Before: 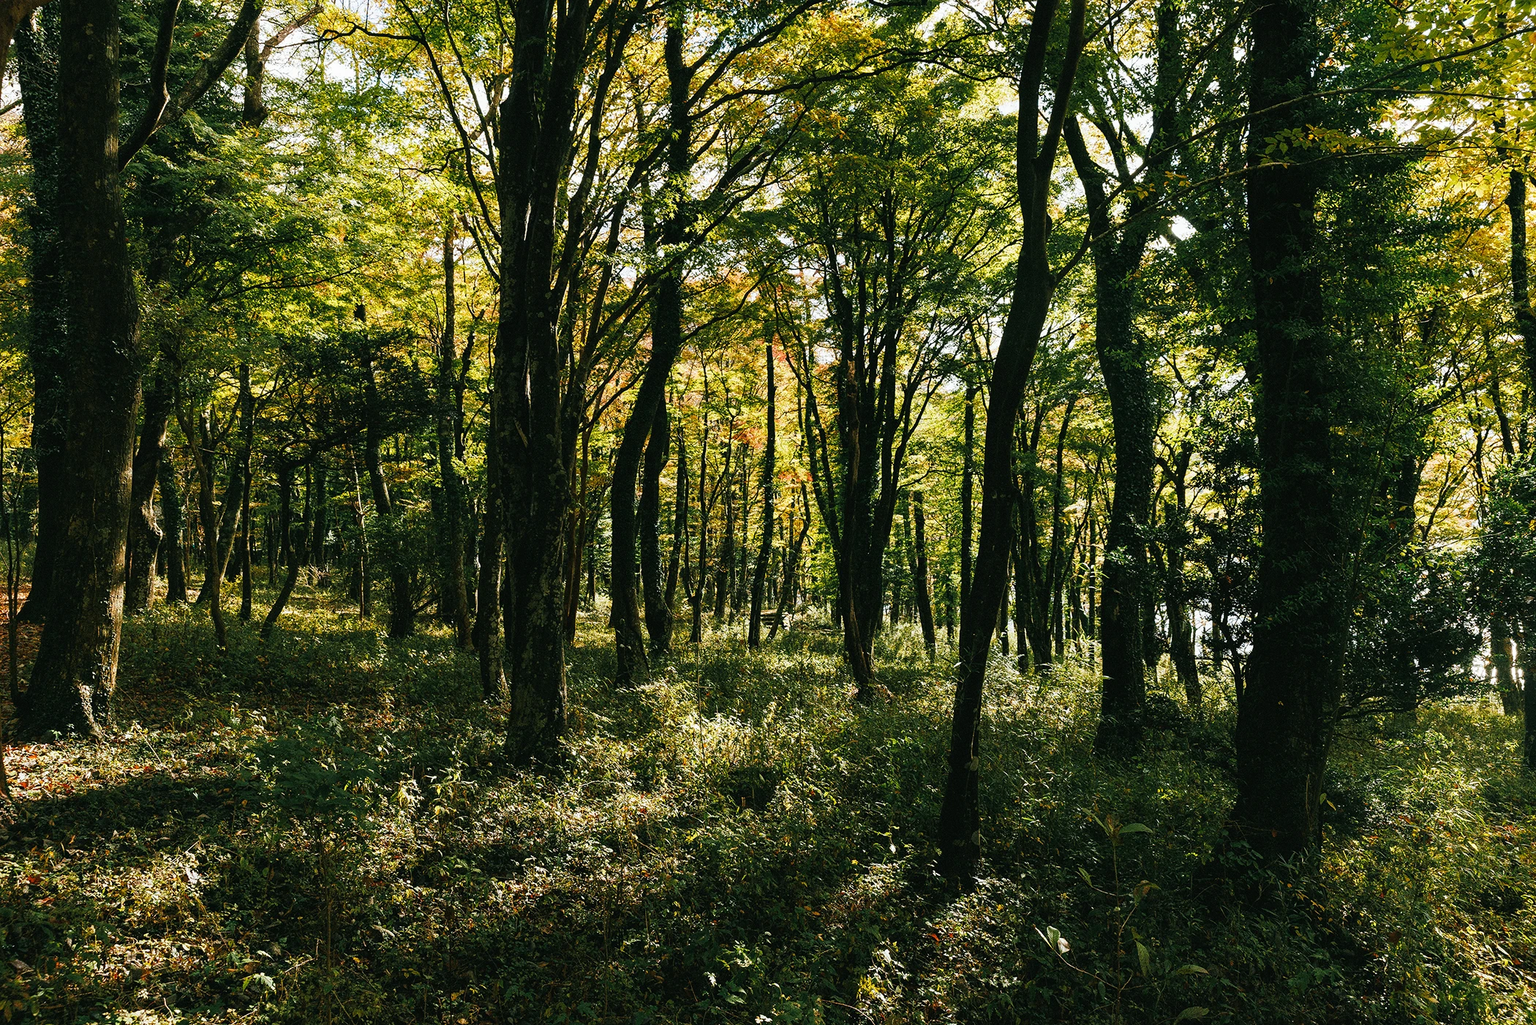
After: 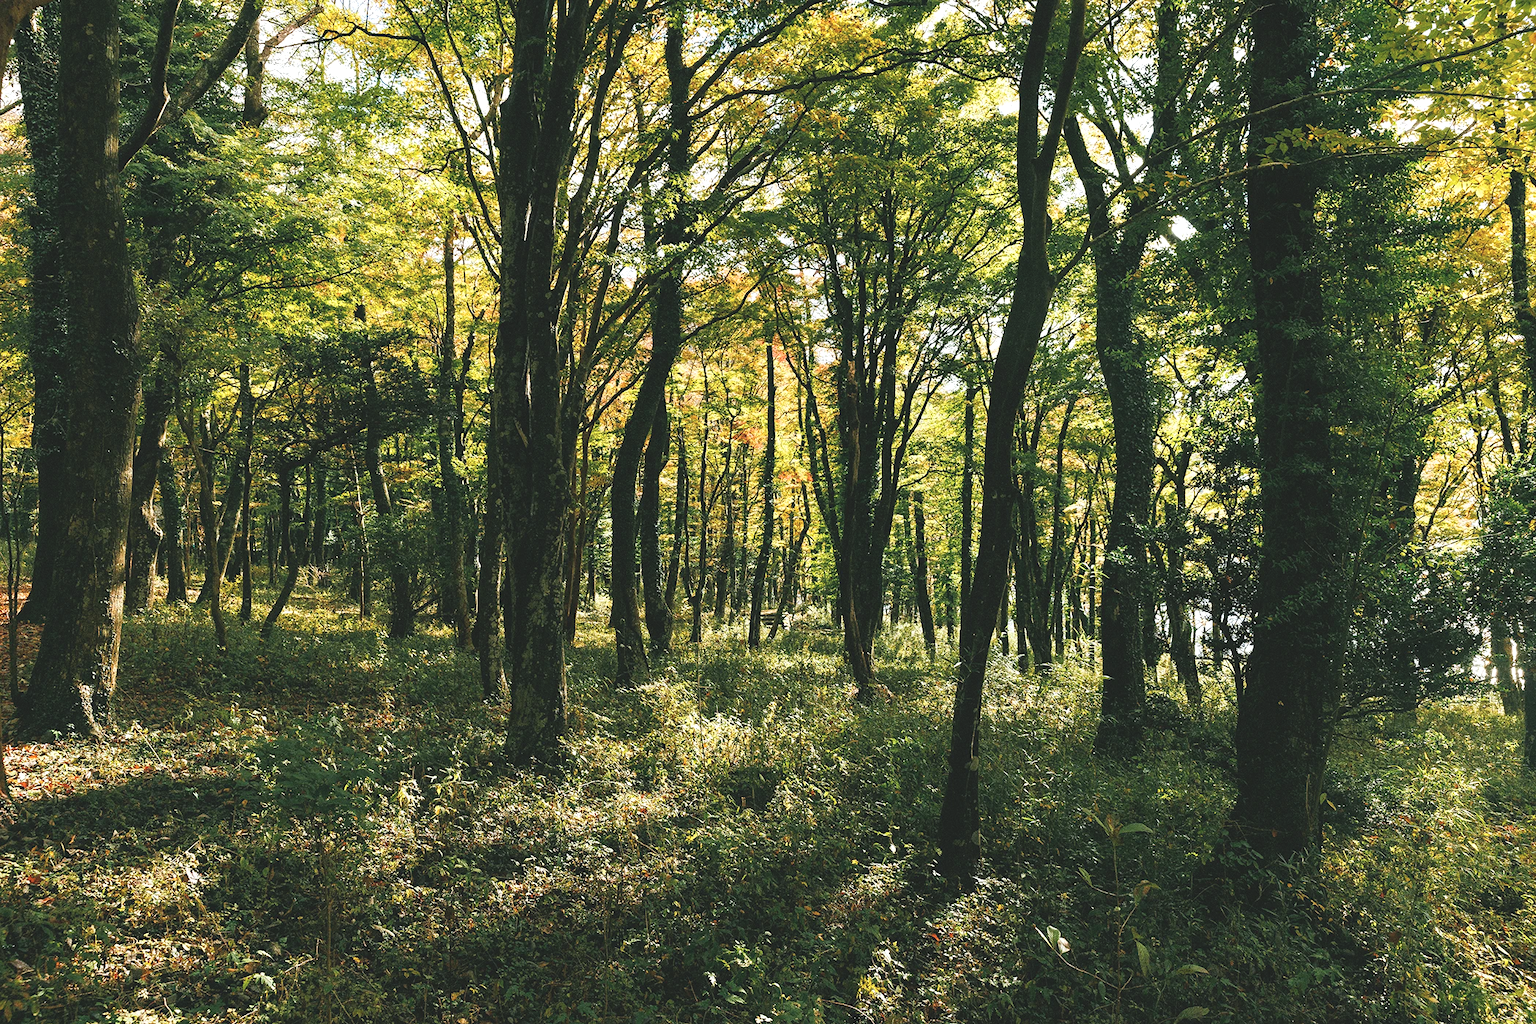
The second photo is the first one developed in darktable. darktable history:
contrast brightness saturation: contrast -0.162, brightness 0.046, saturation -0.14
exposure: exposure 0.586 EV, compensate highlight preservation false
